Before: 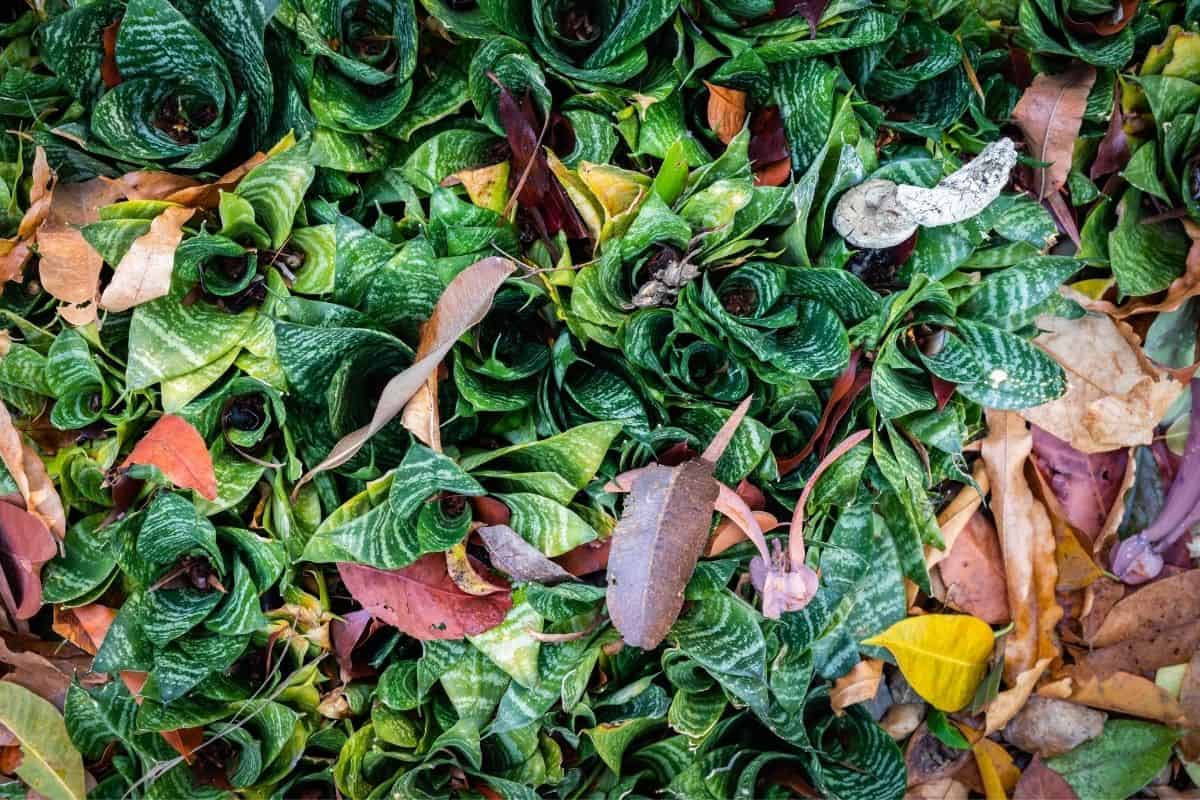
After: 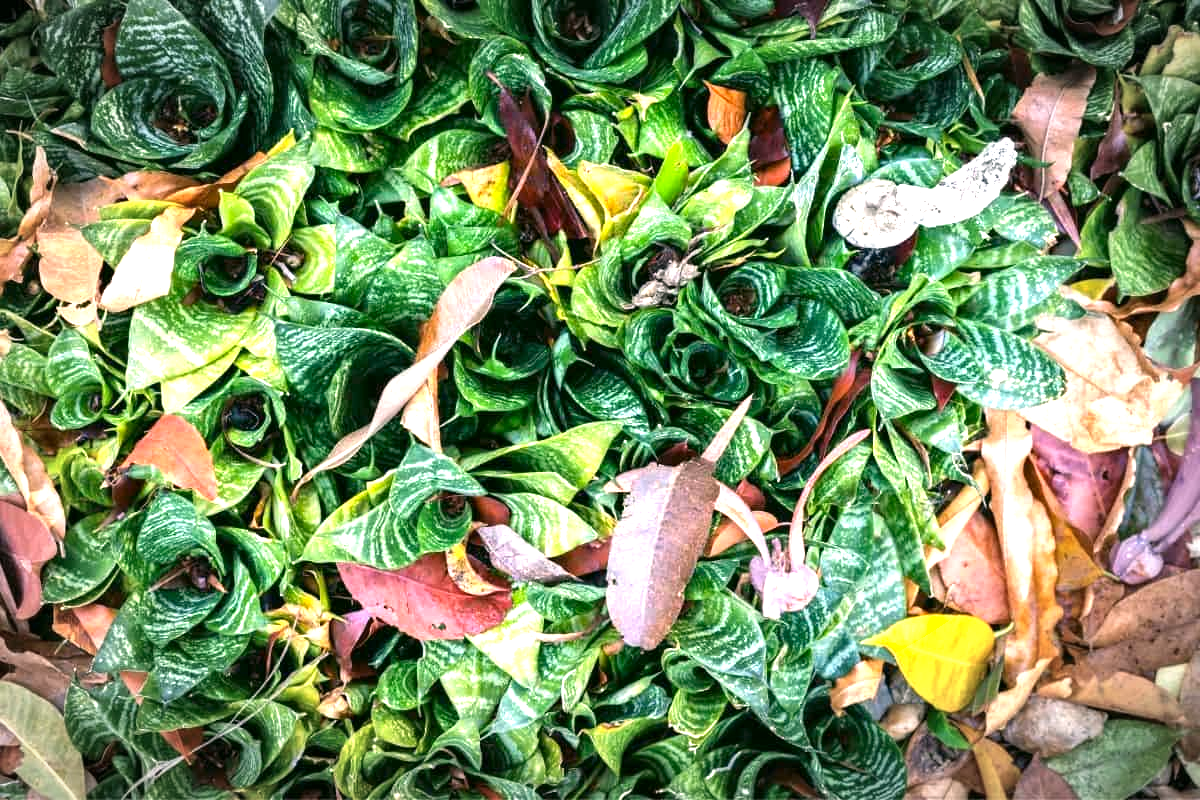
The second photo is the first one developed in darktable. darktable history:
tone equalizer: edges refinement/feathering 500, mask exposure compensation -1.57 EV, preserve details no
exposure: black level correction 0, exposure 1.098 EV, compensate highlight preservation false
color correction: highlights a* 4.06, highlights b* 4.98, shadows a* -7.79, shadows b* 4.8
vignetting: brightness -0.294, automatic ratio true, unbound false
